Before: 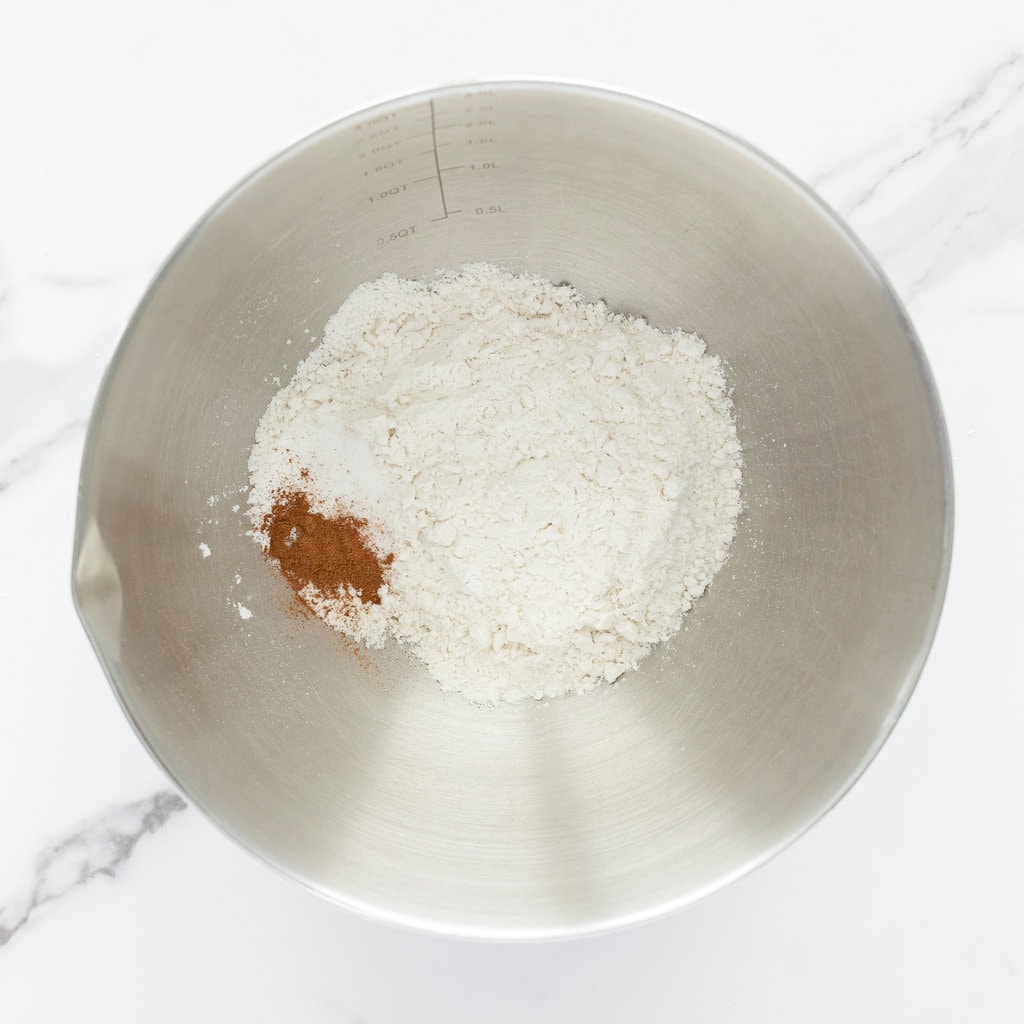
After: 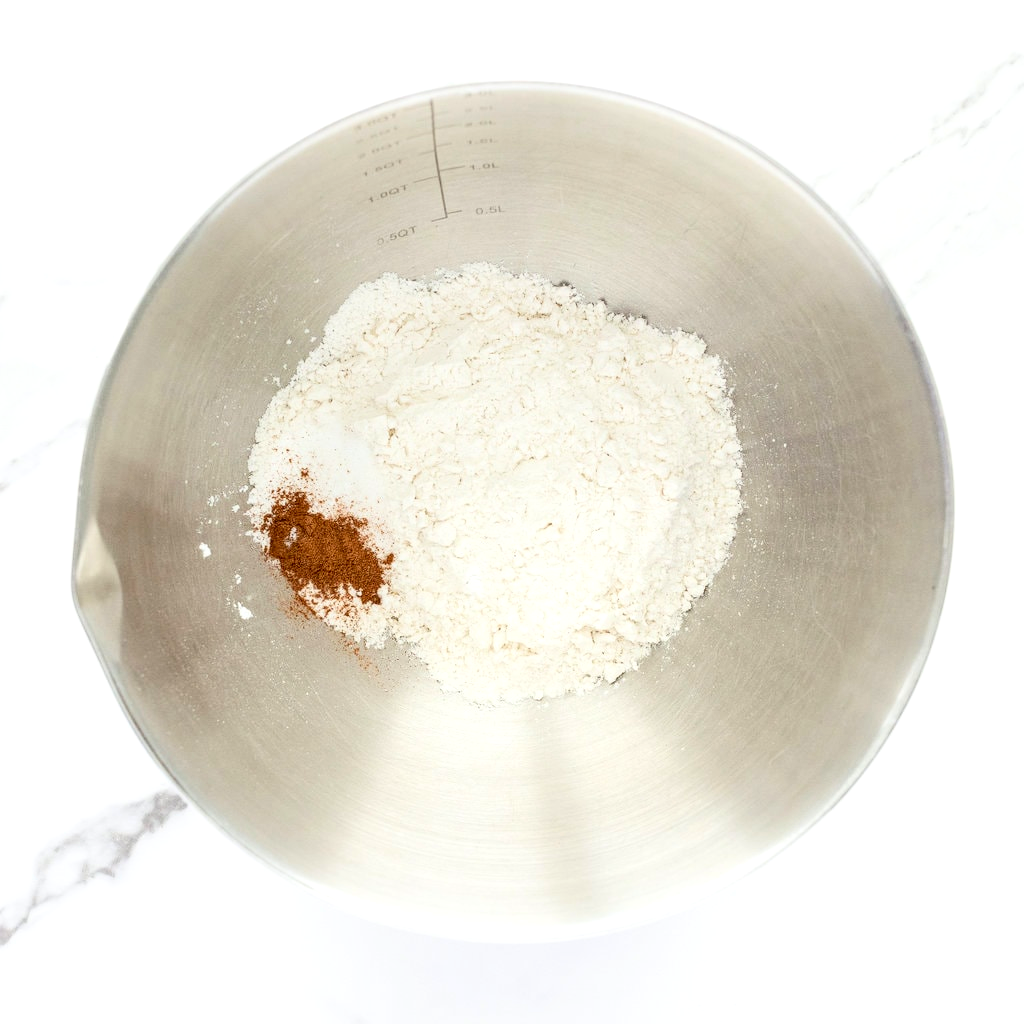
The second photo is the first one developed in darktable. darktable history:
local contrast: detail 150%
exposure: exposure 0.132 EV, compensate highlight preservation false
contrast brightness saturation: contrast 0.203, brightness 0.167, saturation 0.226
